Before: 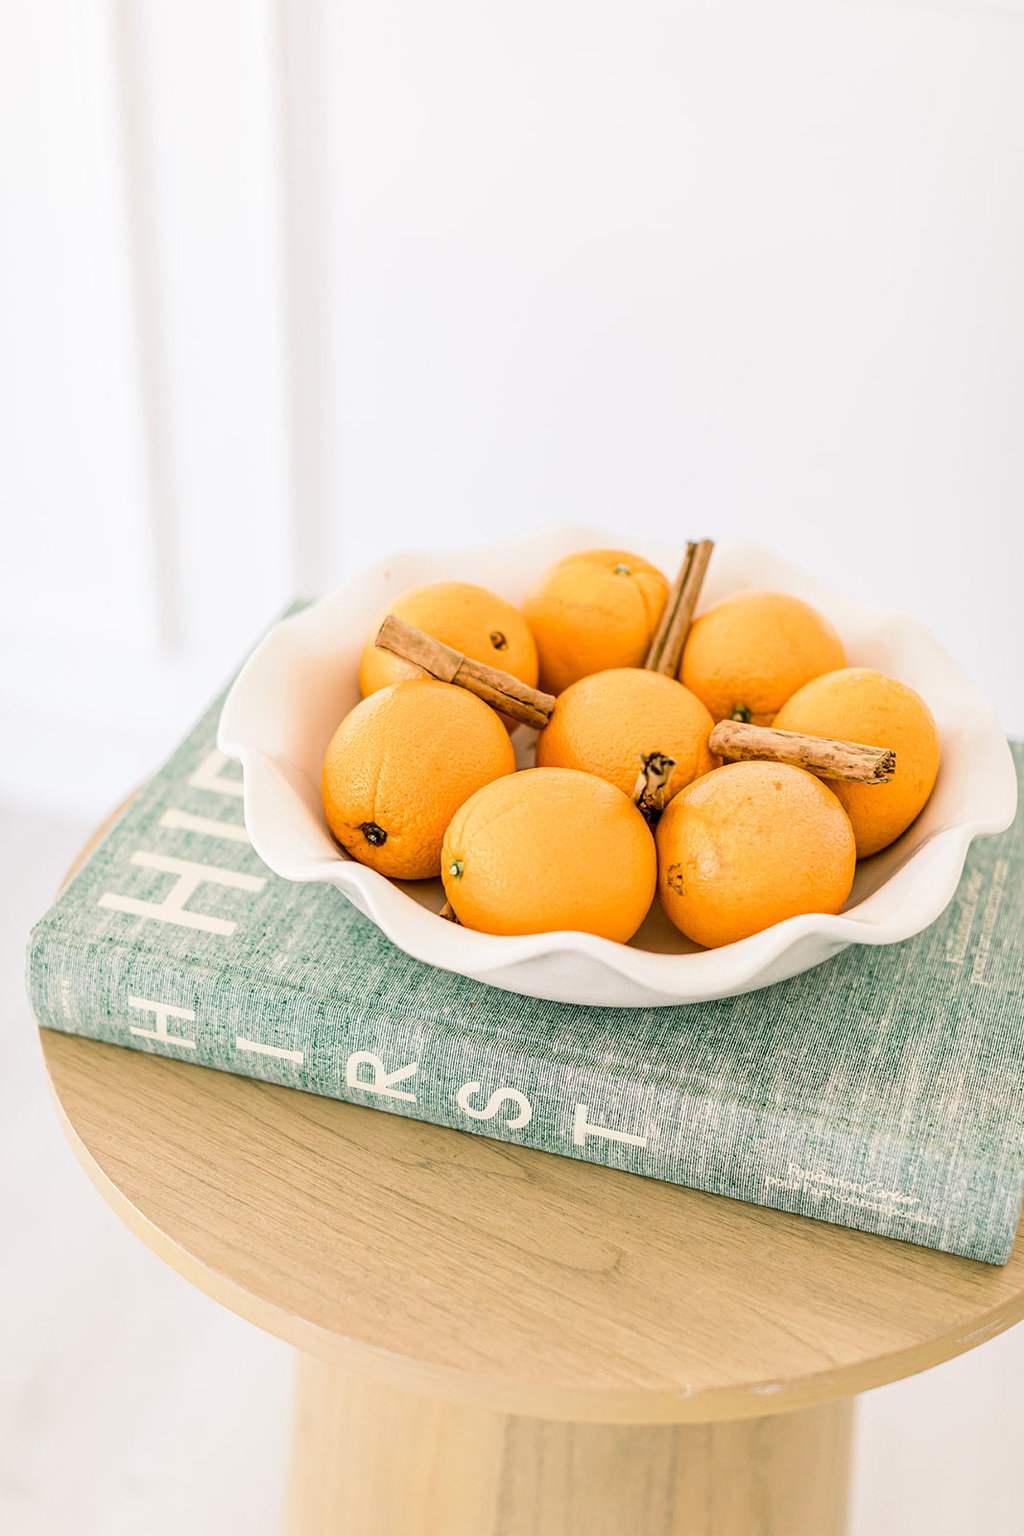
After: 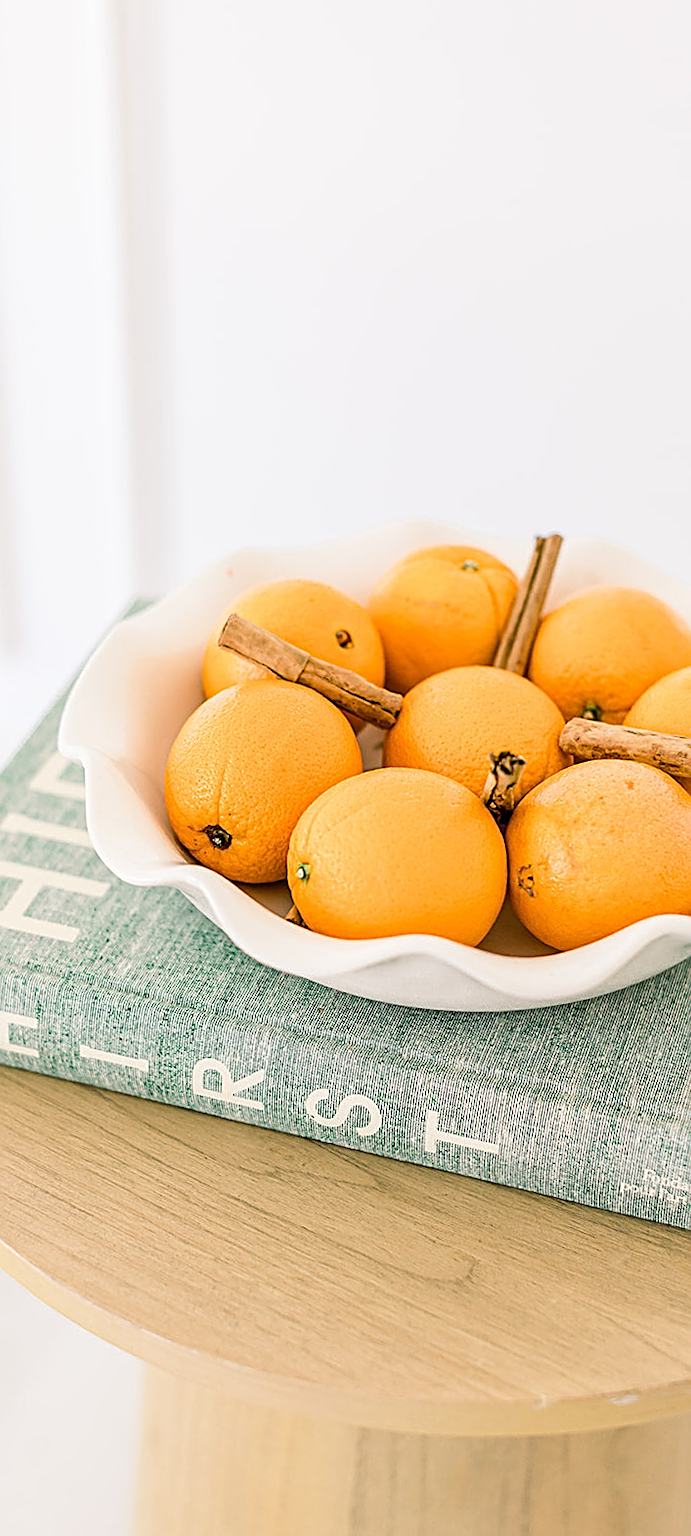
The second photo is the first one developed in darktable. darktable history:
crop and rotate: left 15.546%, right 17.787%
sharpen: amount 0.75
rotate and perspective: rotation -0.45°, automatic cropping original format, crop left 0.008, crop right 0.992, crop top 0.012, crop bottom 0.988
